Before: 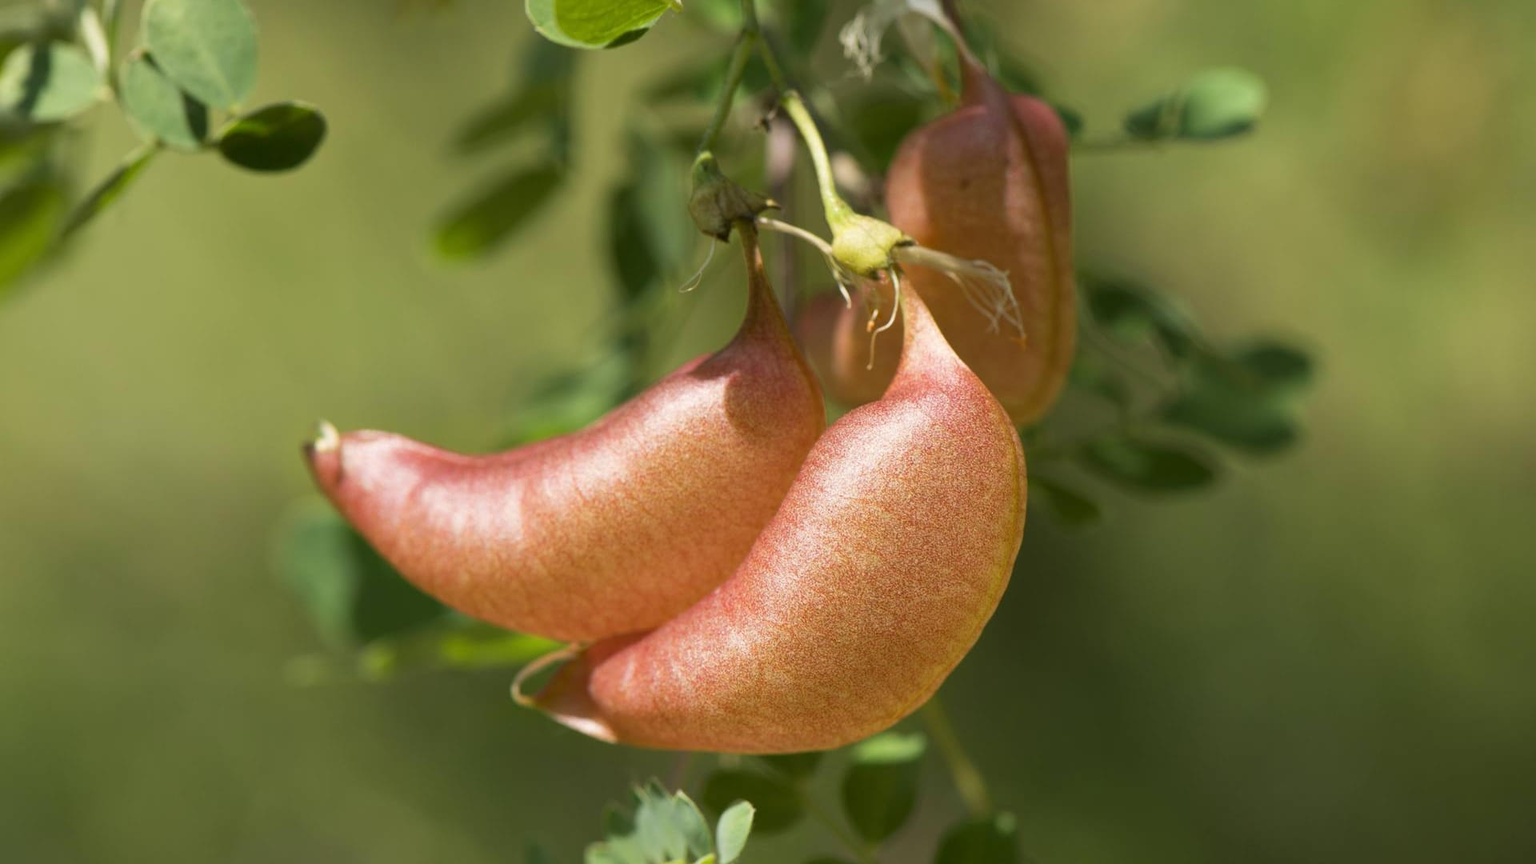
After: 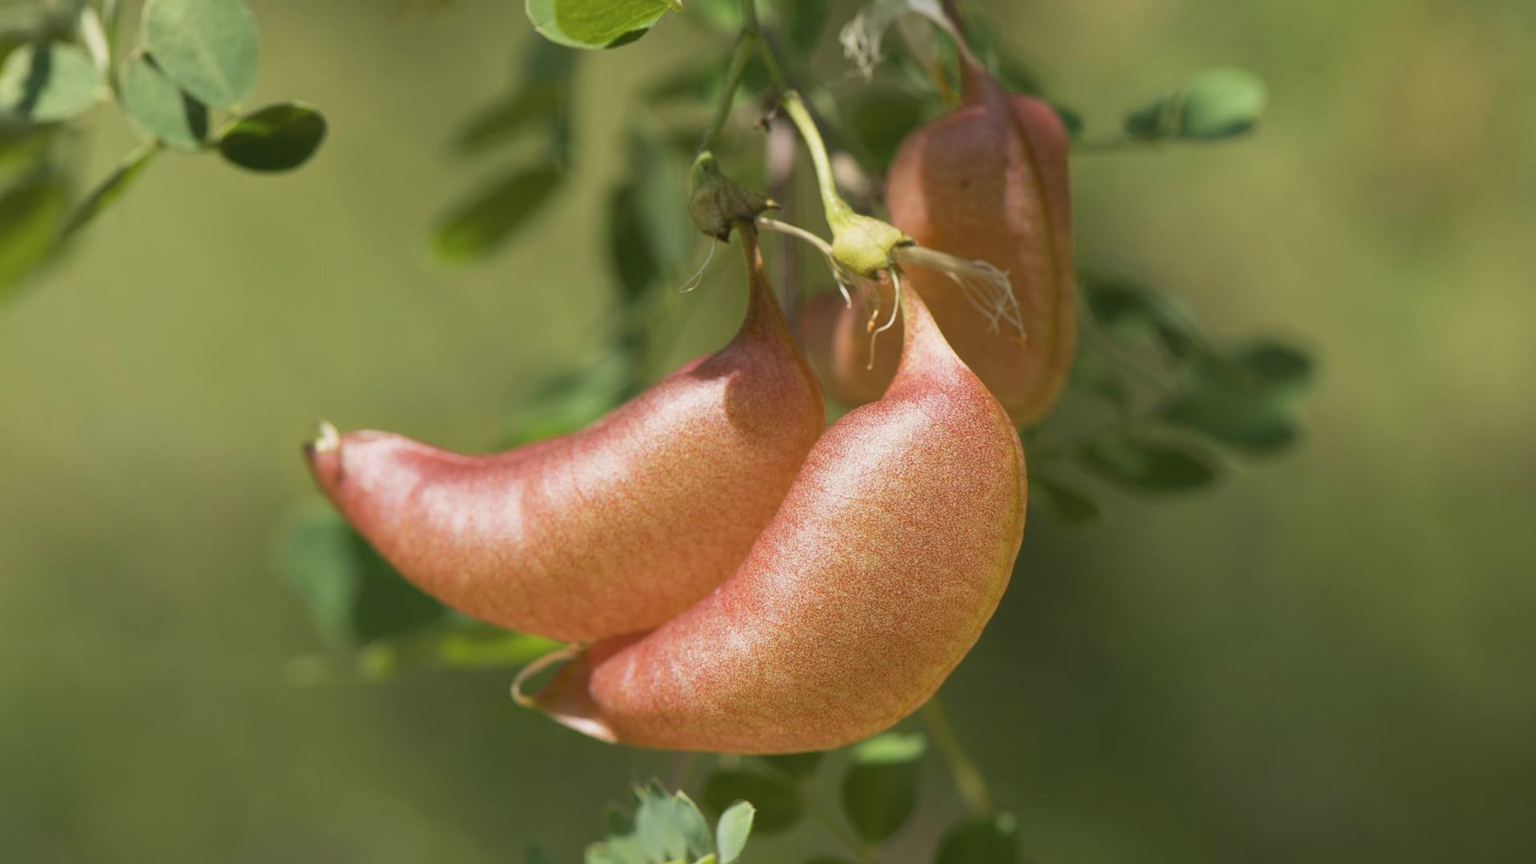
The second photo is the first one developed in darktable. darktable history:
contrast brightness saturation: contrast -0.105, saturation -0.086
